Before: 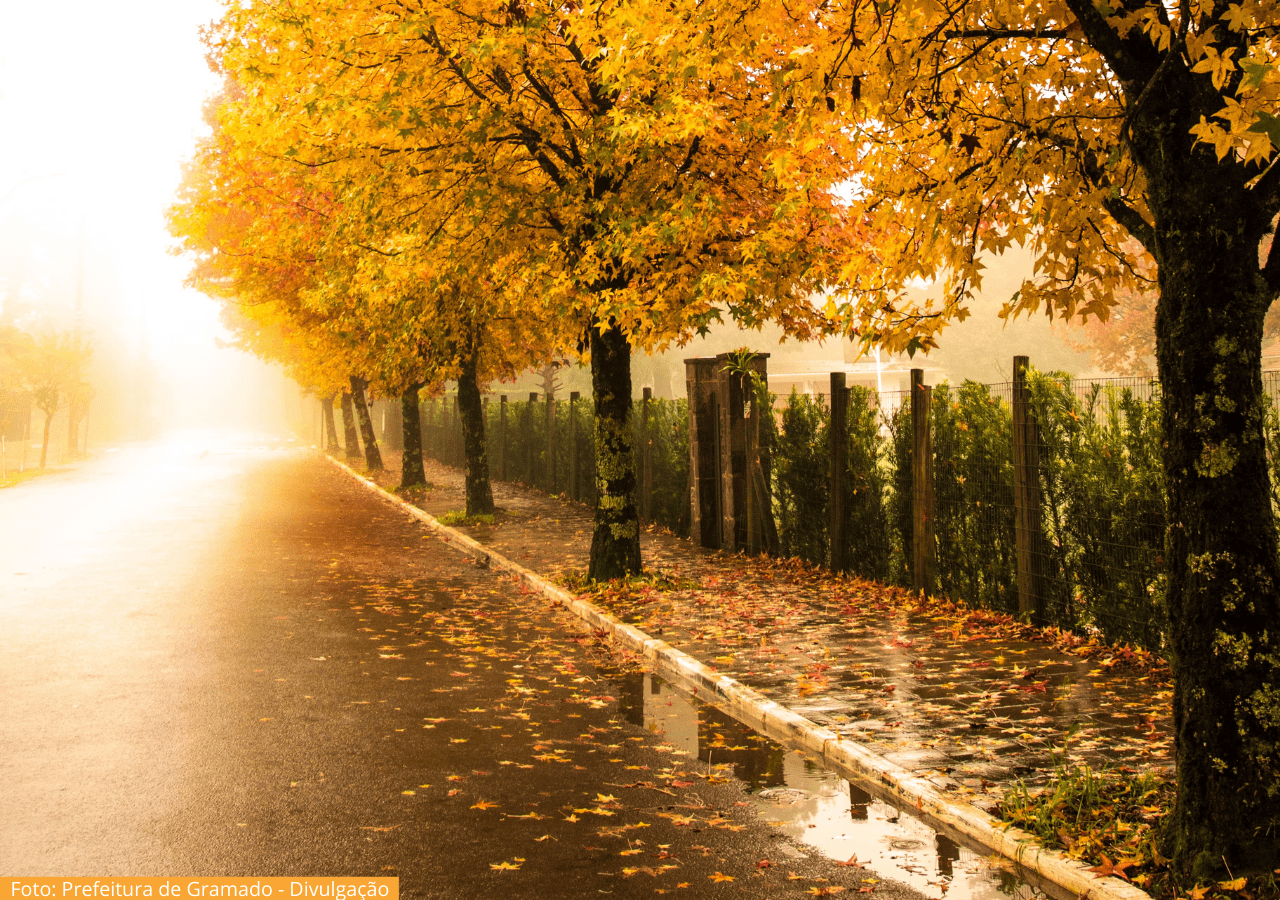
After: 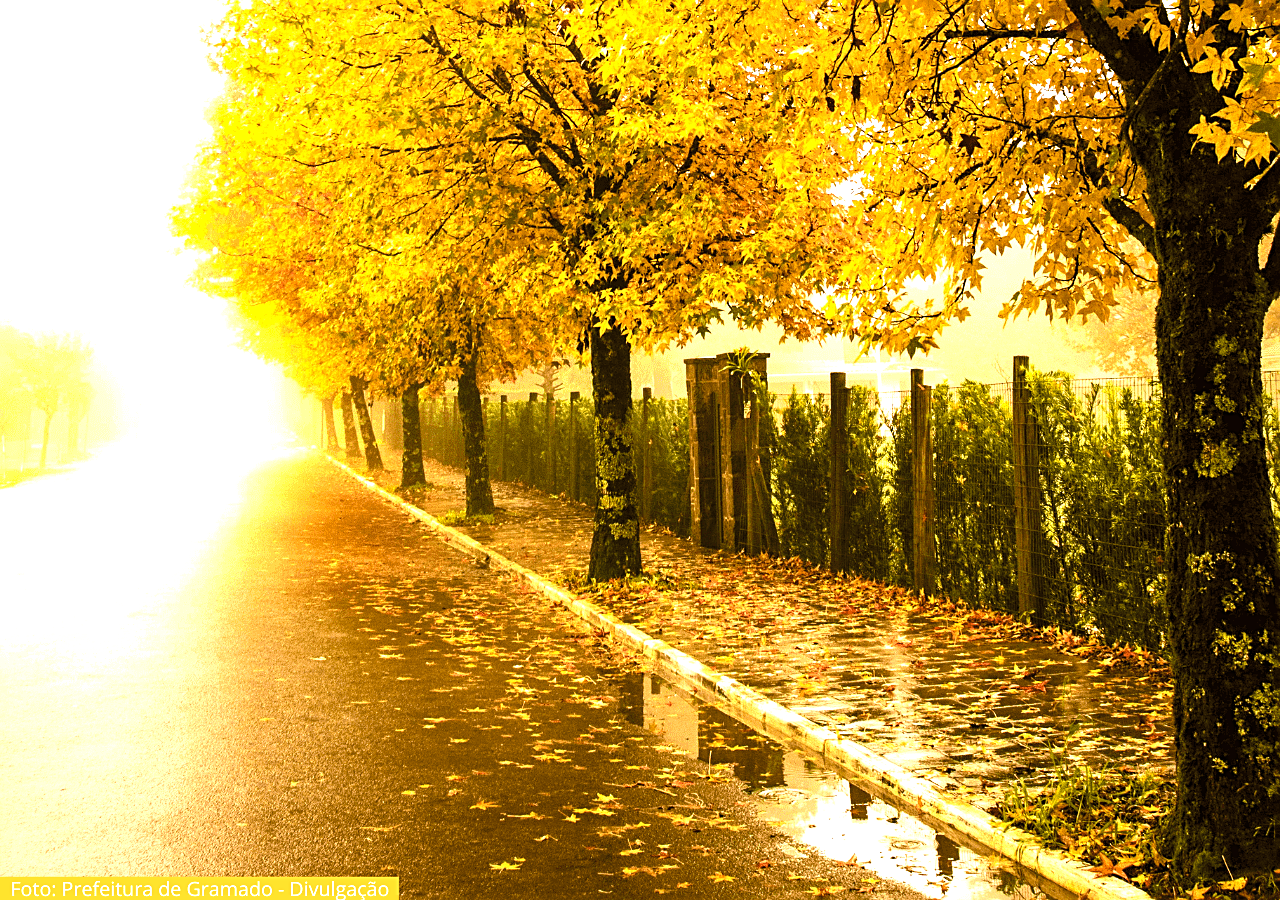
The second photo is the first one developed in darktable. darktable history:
color balance rgb: perceptual saturation grading › global saturation 35.105%, perceptual saturation grading › highlights -29.953%, perceptual saturation grading › shadows 35.345%, global vibrance 40.877%
color correction: highlights b* 0.017, saturation 0.832
exposure: black level correction 0, exposure 1 EV, compensate highlight preservation false
sharpen: on, module defaults
